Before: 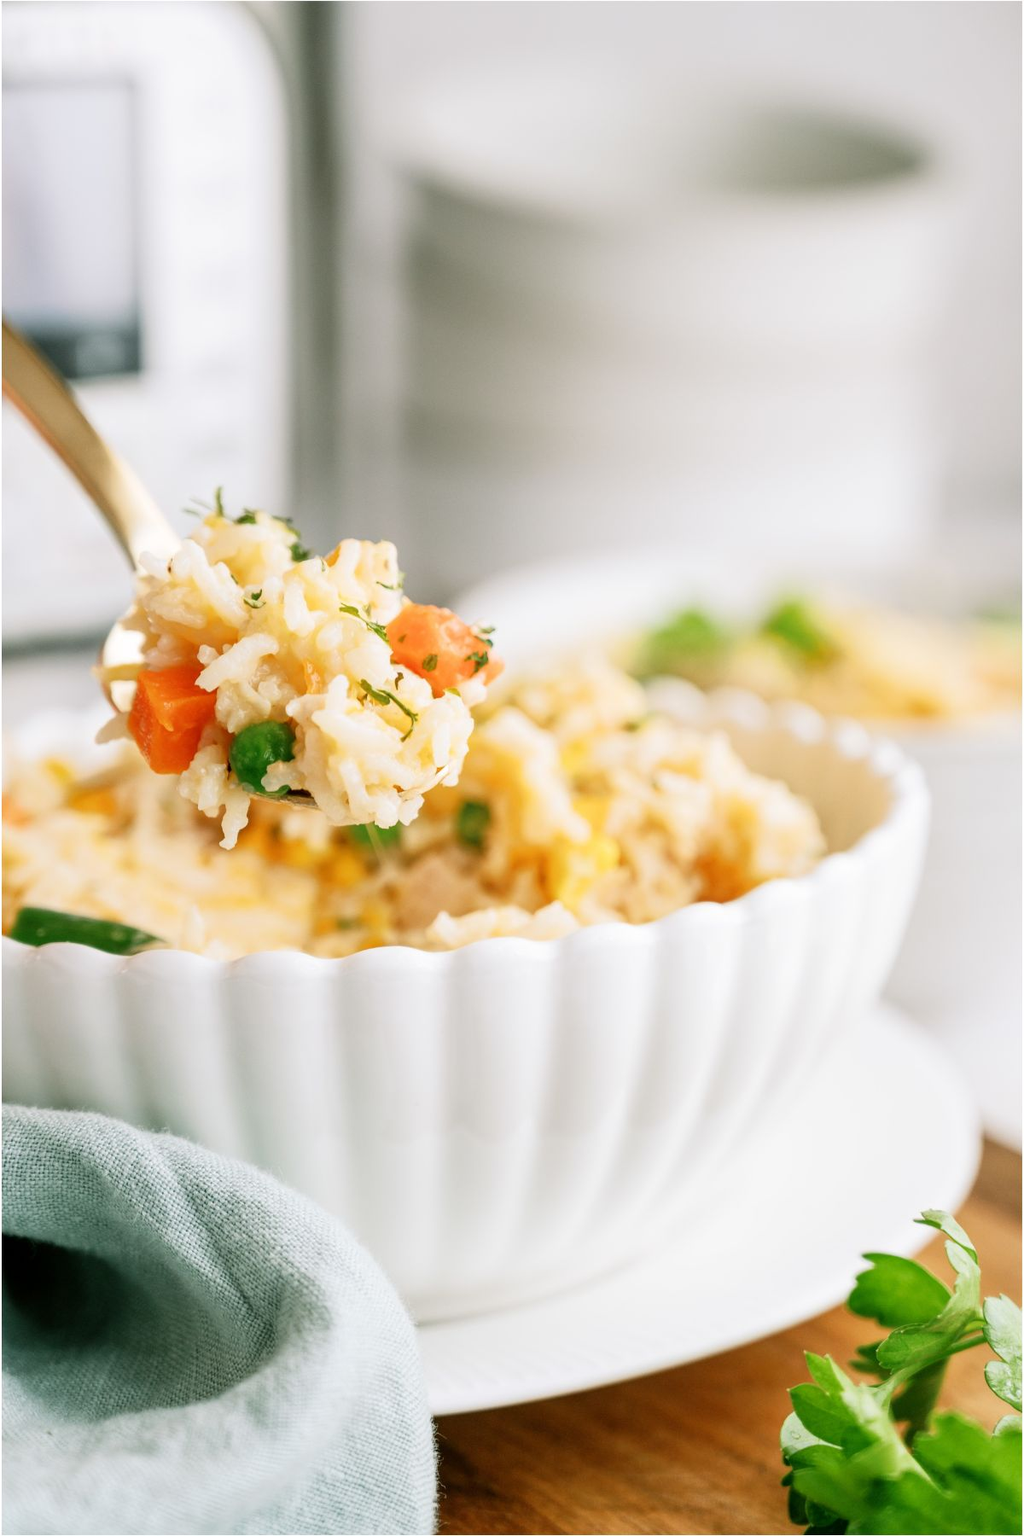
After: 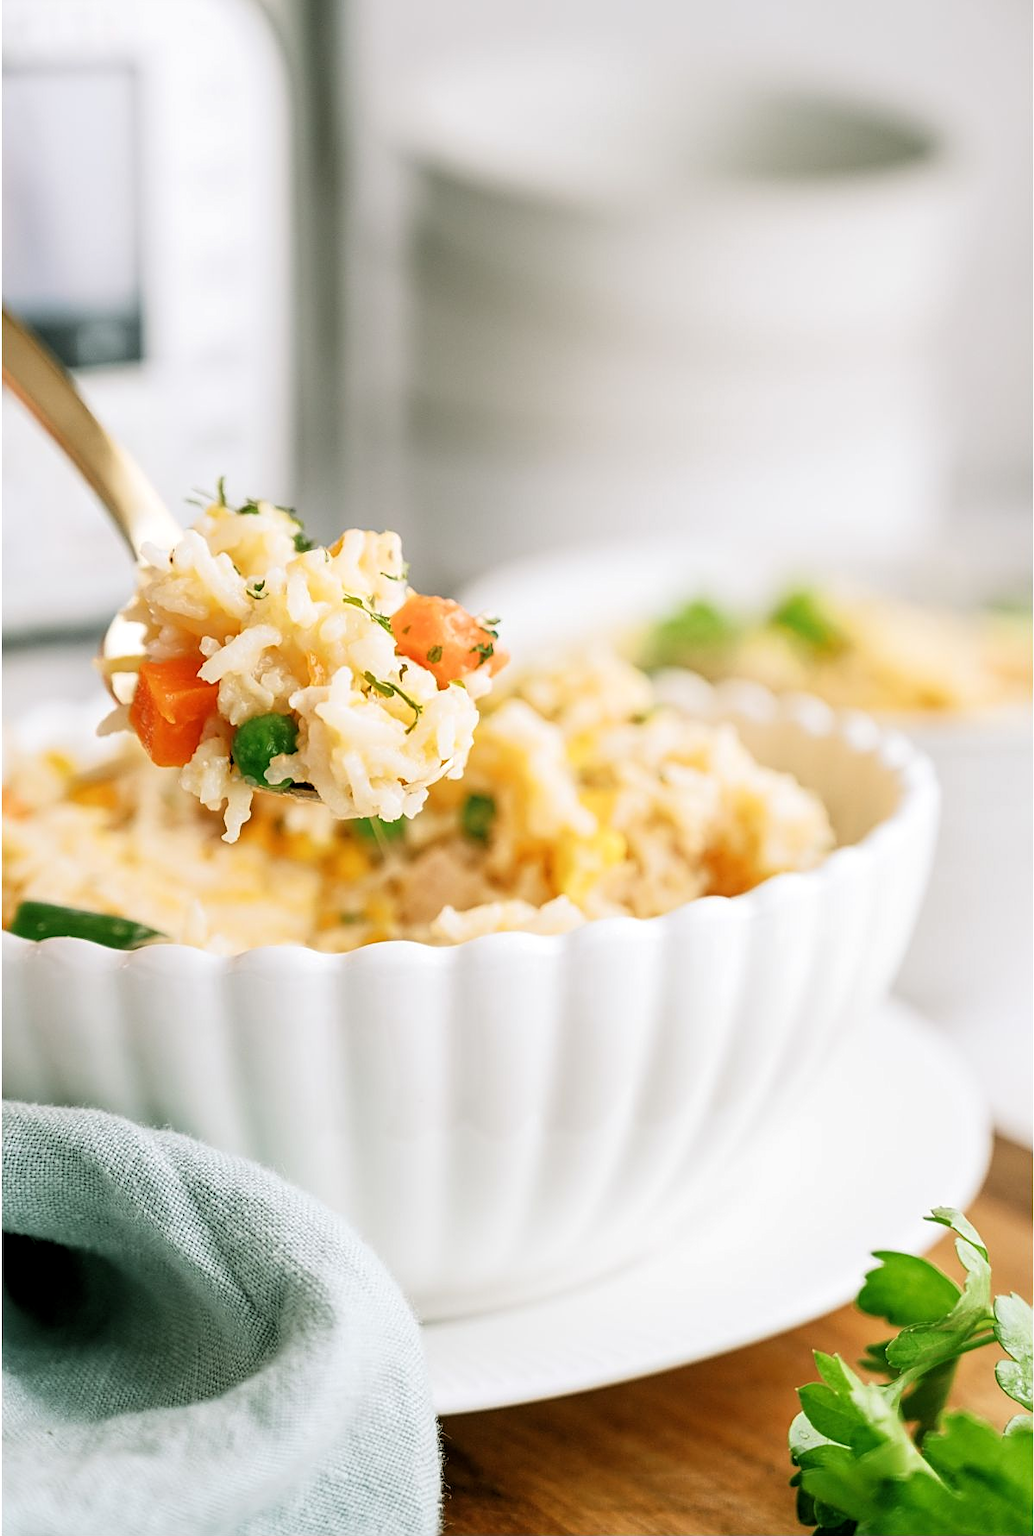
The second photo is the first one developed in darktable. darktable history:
levels: levels [0.026, 0.507, 0.987]
crop: top 1.049%, right 0.001%
sharpen: on, module defaults
